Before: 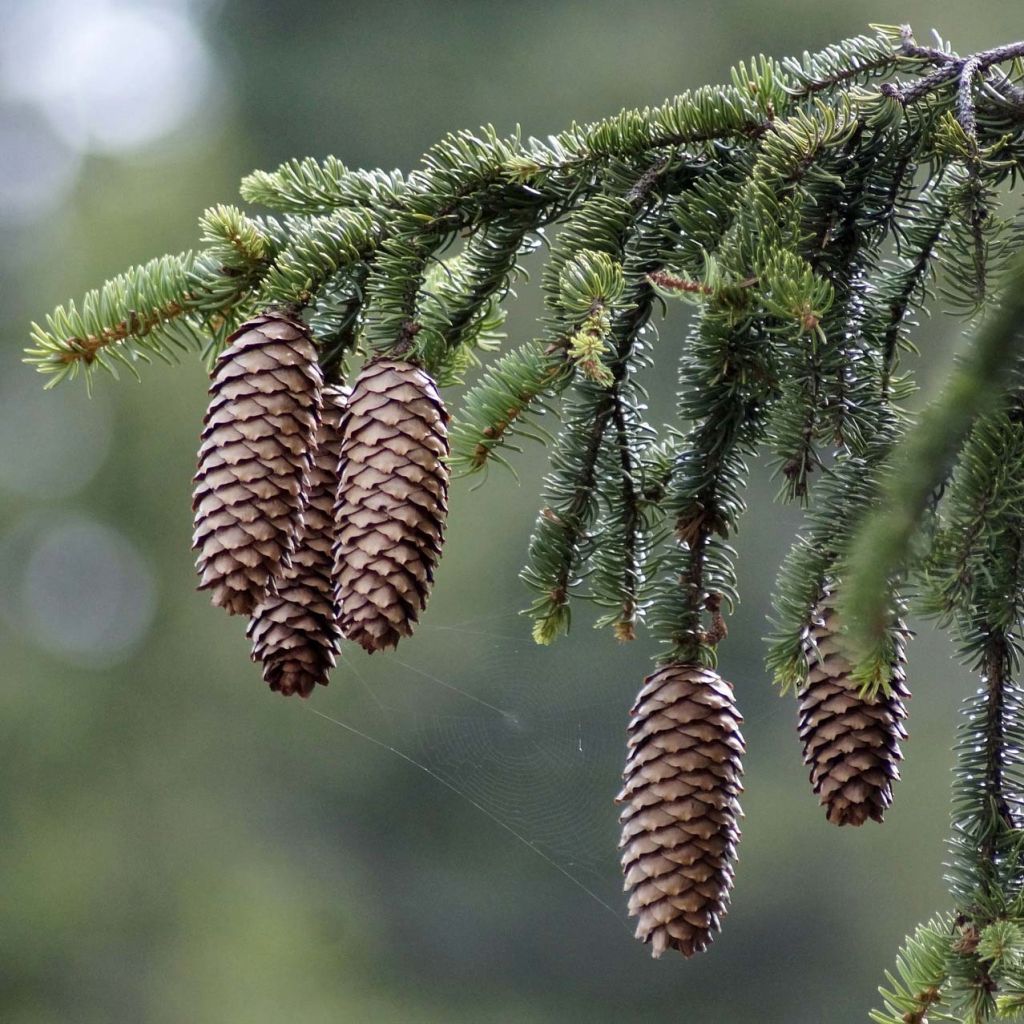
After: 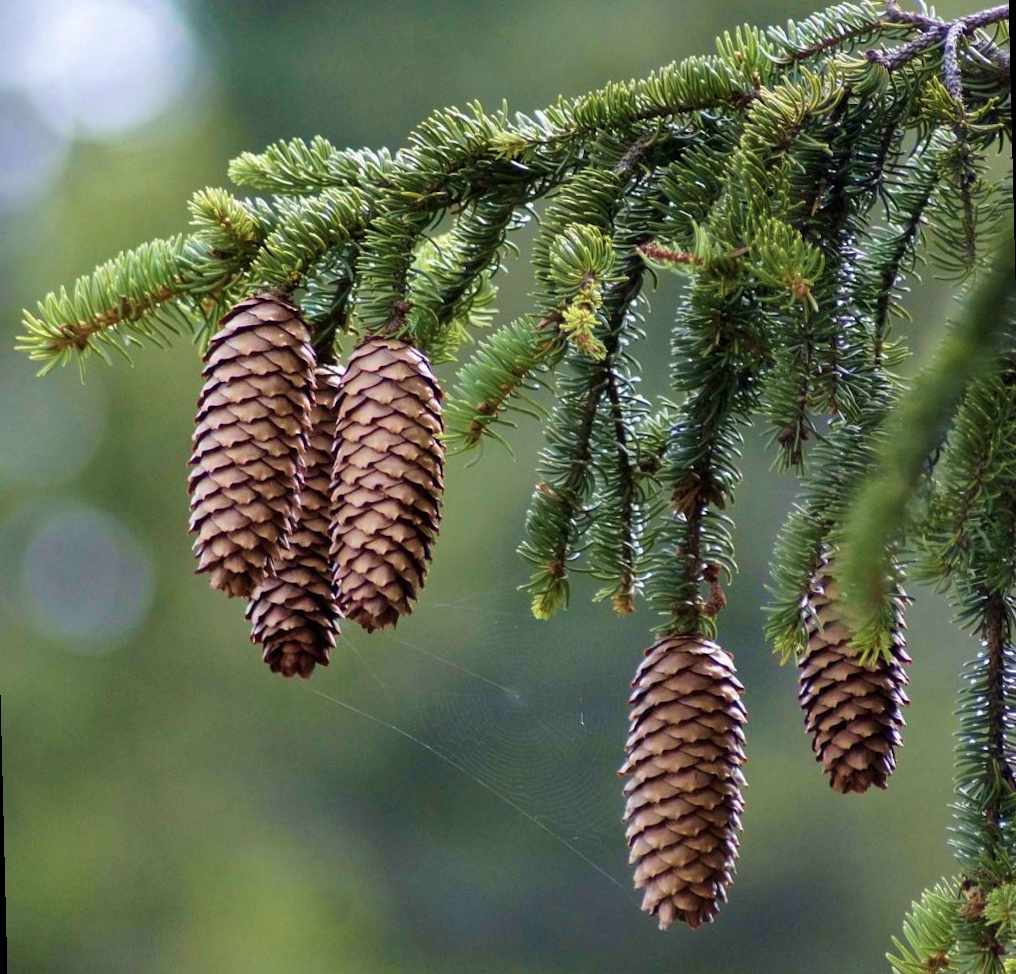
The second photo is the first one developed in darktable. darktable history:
velvia: strength 56%
rotate and perspective: rotation -1.42°, crop left 0.016, crop right 0.984, crop top 0.035, crop bottom 0.965
